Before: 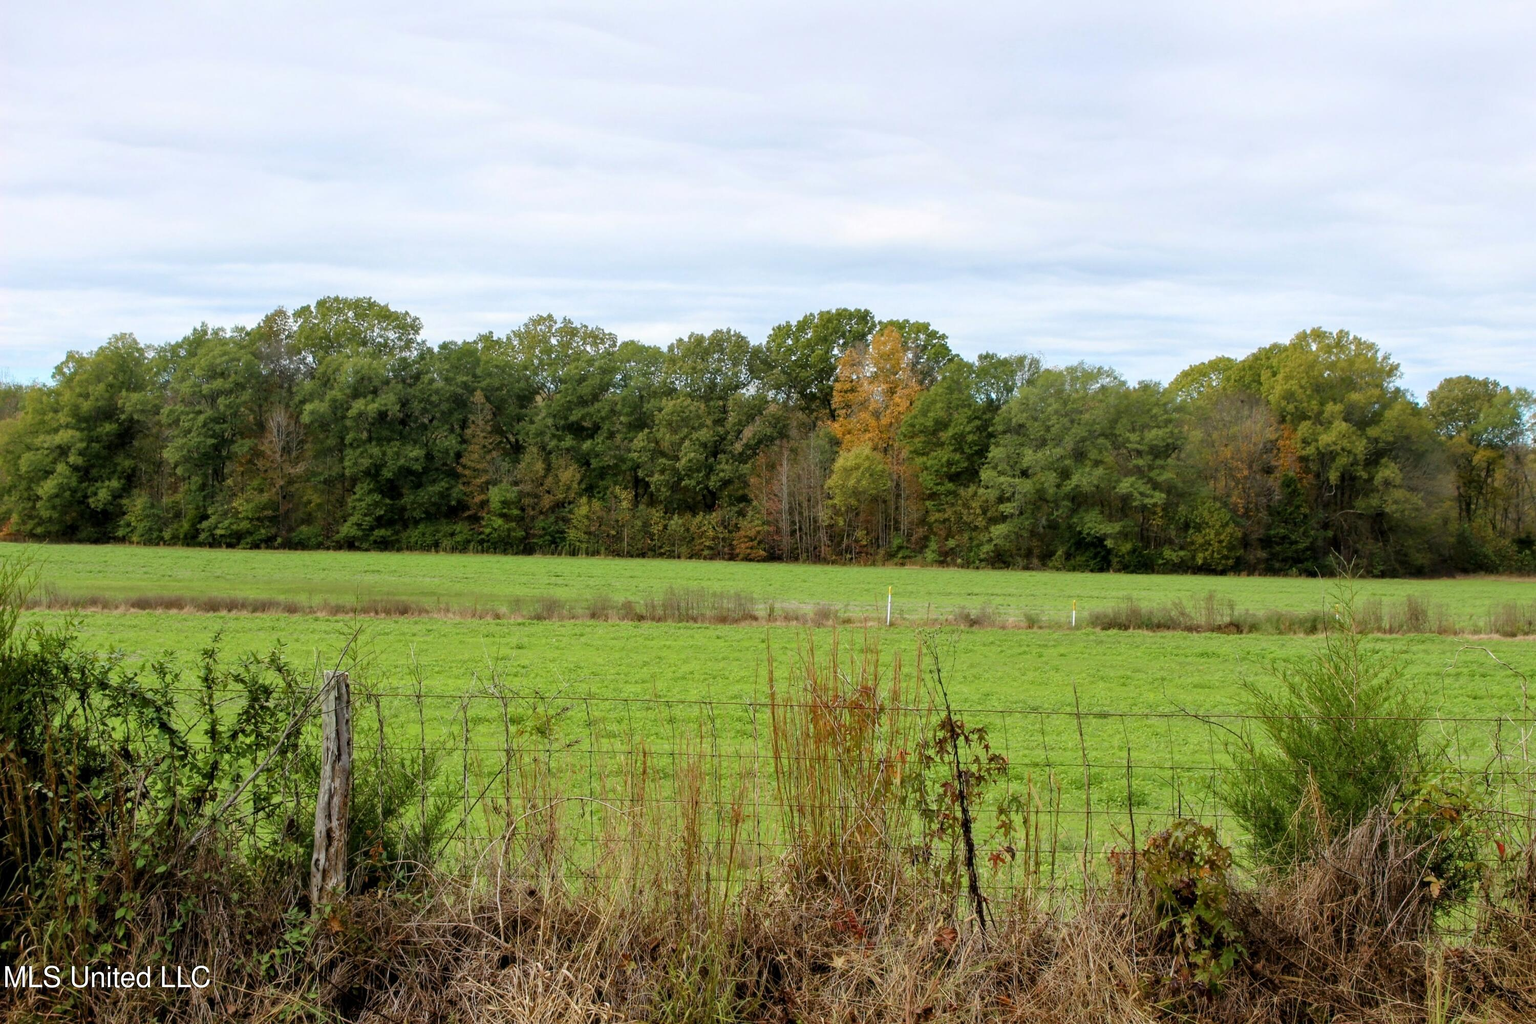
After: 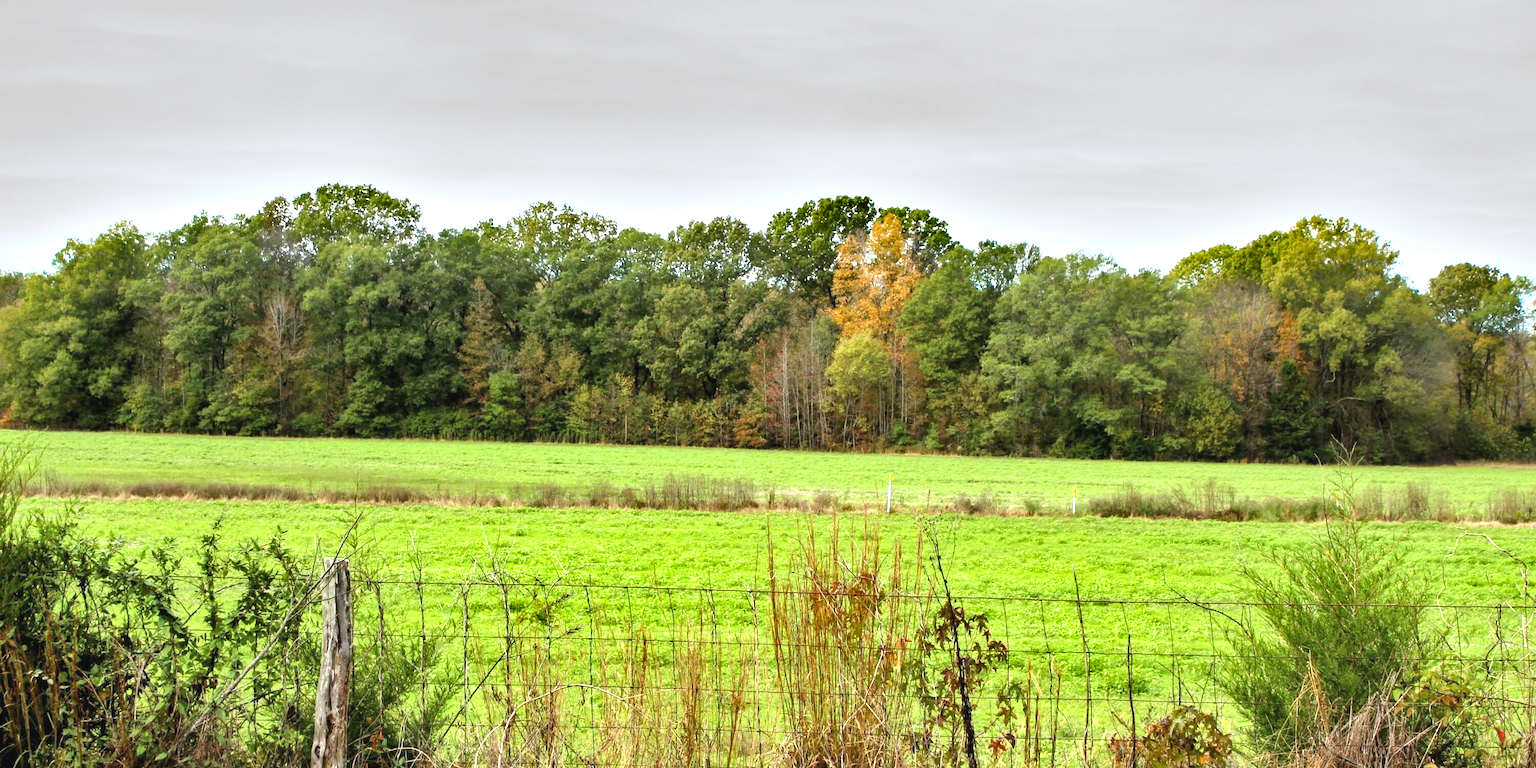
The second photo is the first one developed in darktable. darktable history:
exposure: black level correction -0.002, exposure 1.115 EV, compensate highlight preservation false
shadows and highlights: shadows 13.25, white point adjustment 1.25, soften with gaussian
crop: top 11.05%, bottom 13.914%
